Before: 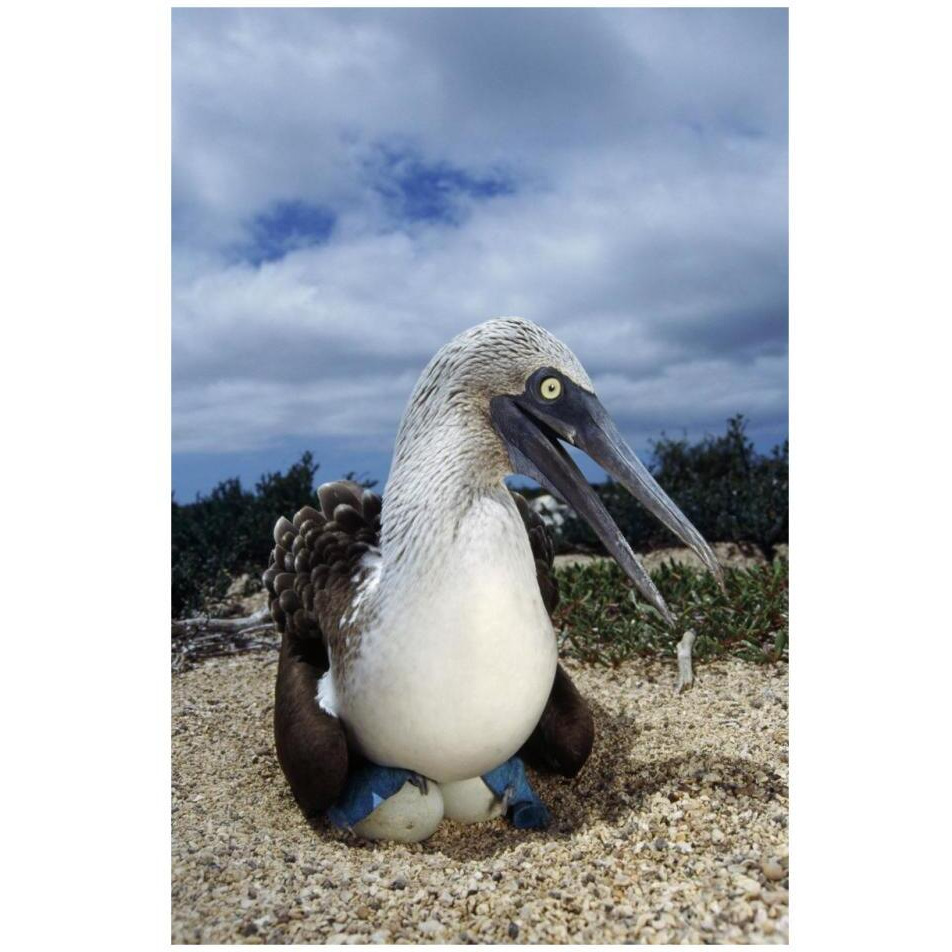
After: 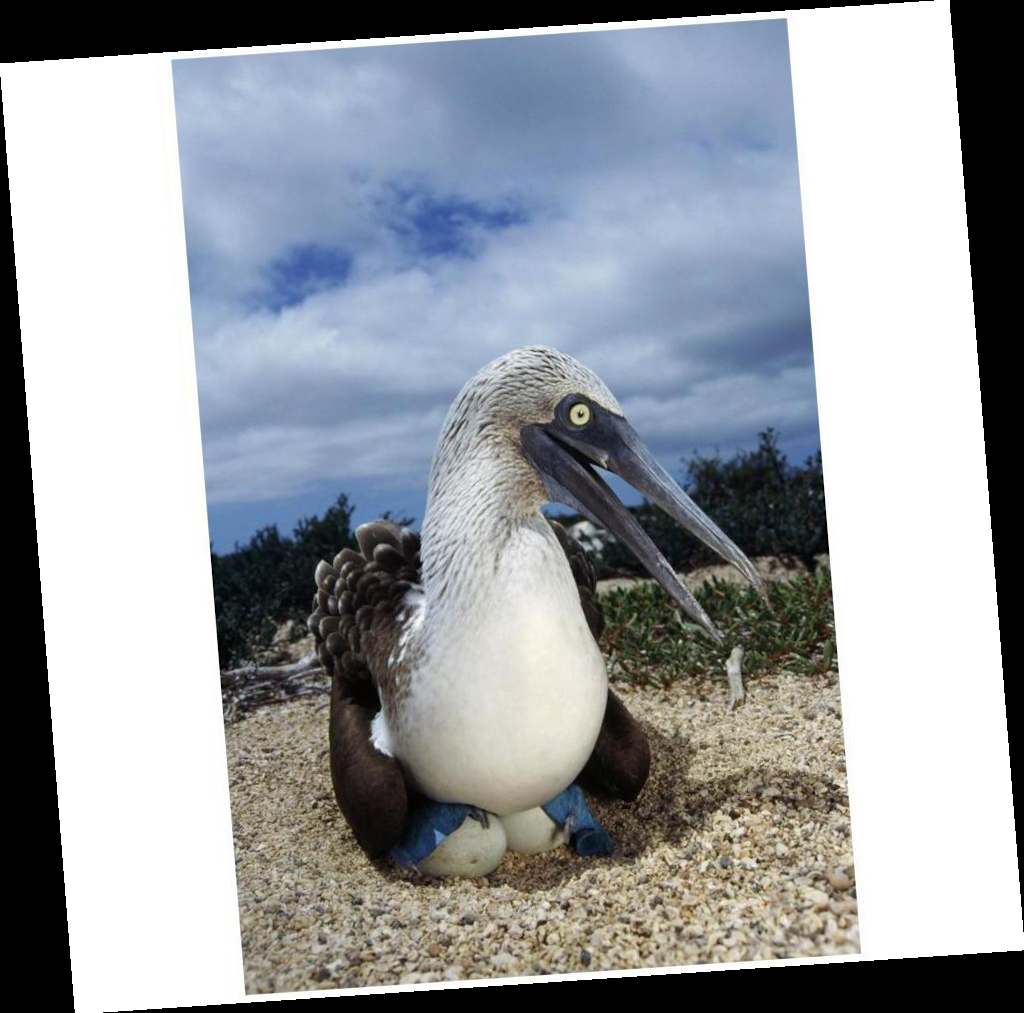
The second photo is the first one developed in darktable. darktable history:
haze removal: compatibility mode true, adaptive false
rotate and perspective: rotation -4.2°, shear 0.006, automatic cropping off
